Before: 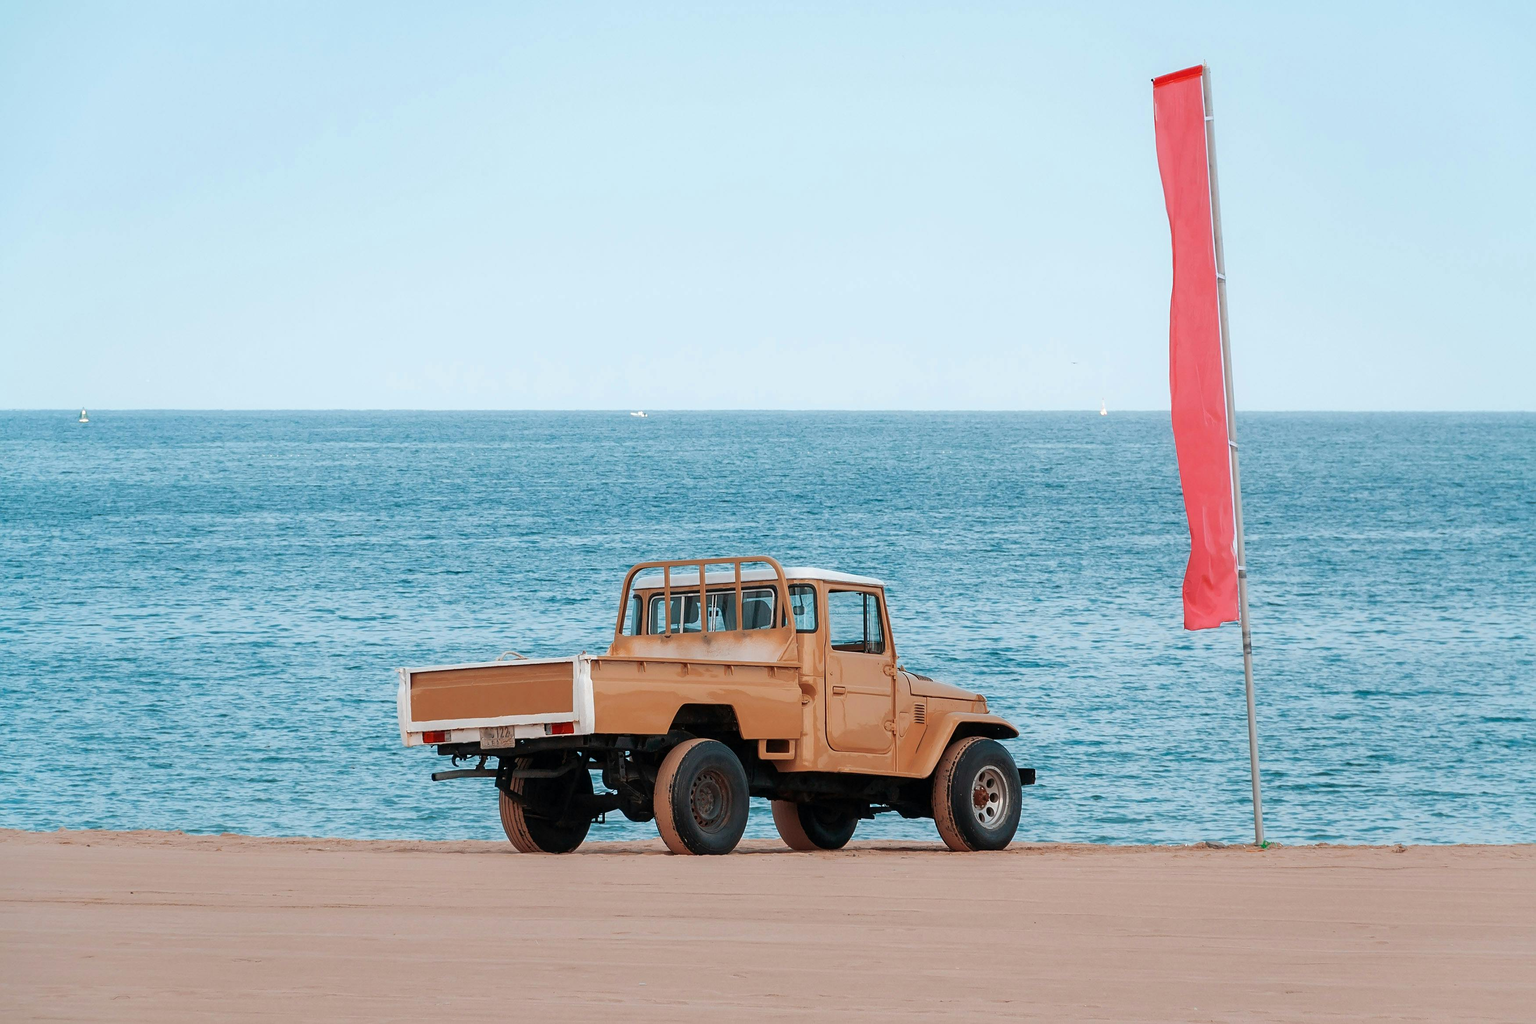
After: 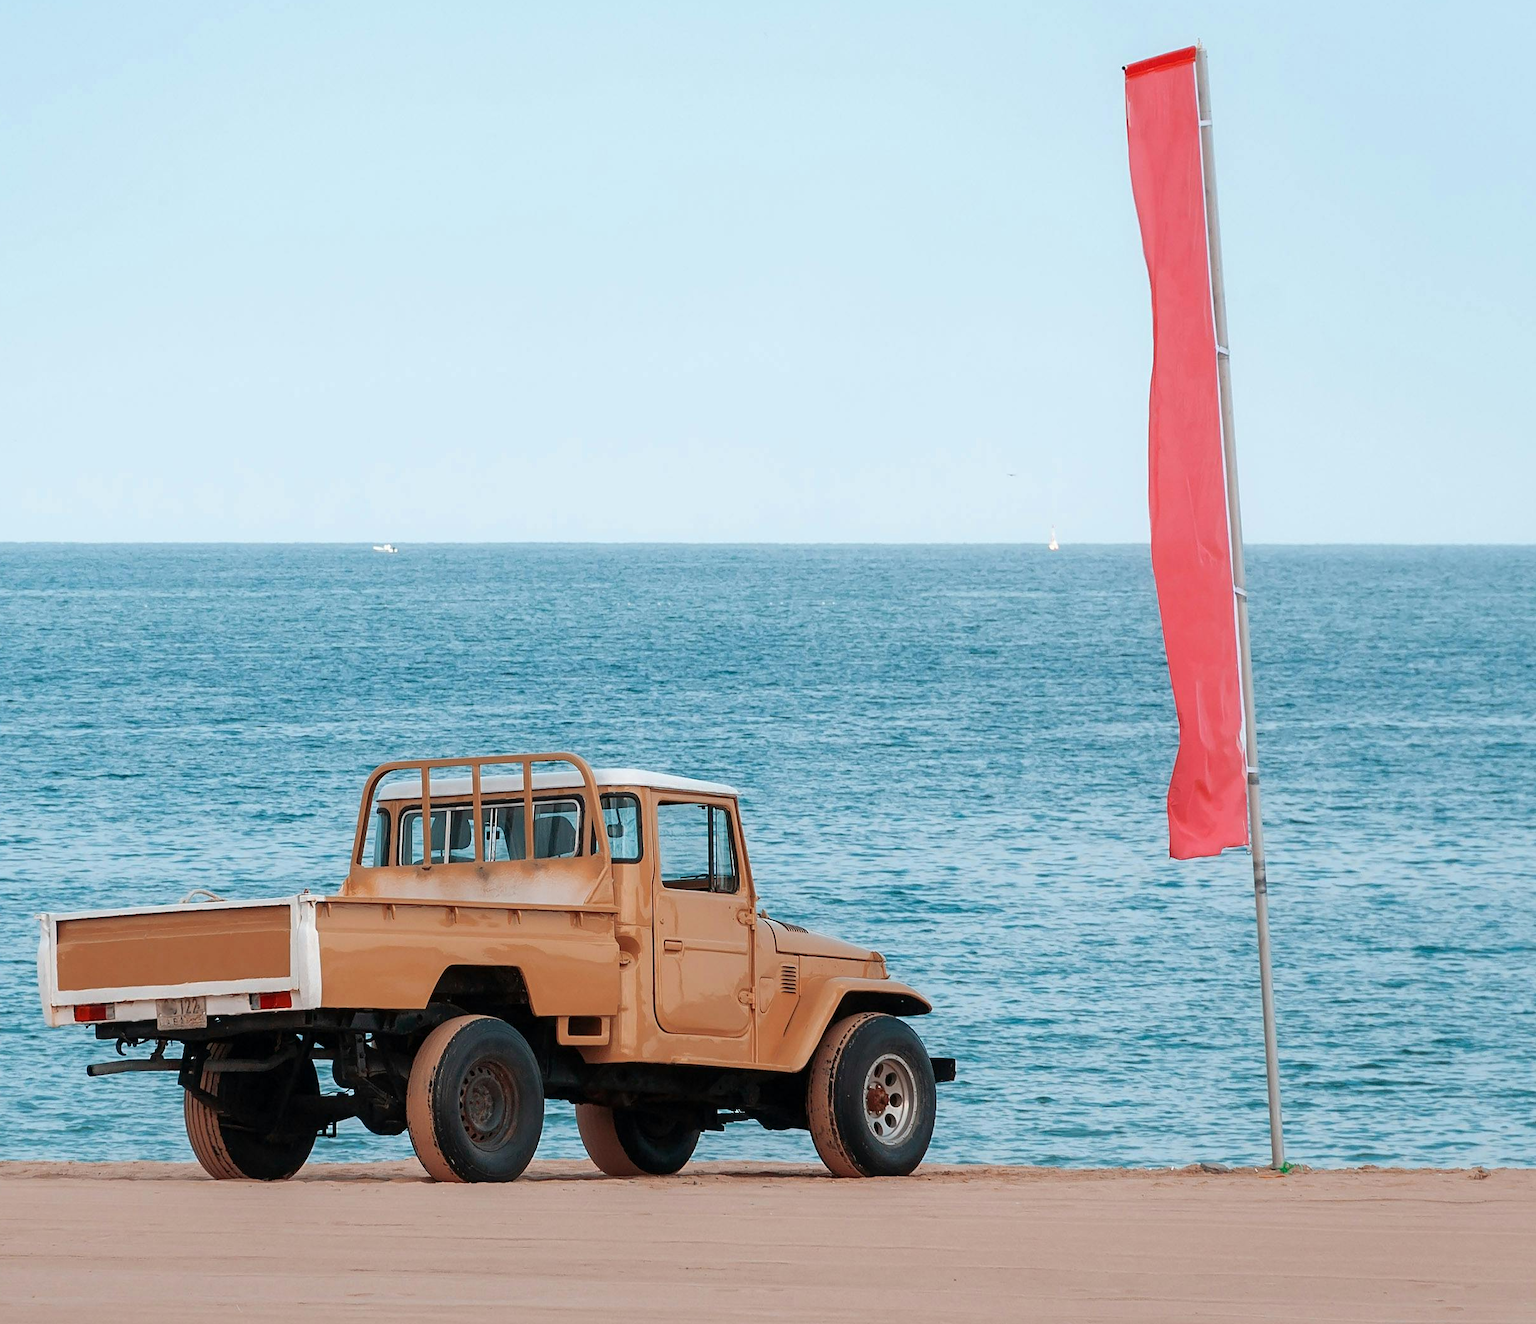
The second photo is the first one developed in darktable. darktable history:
crop and rotate: left 24.193%, top 3.244%, right 6.286%, bottom 6.792%
